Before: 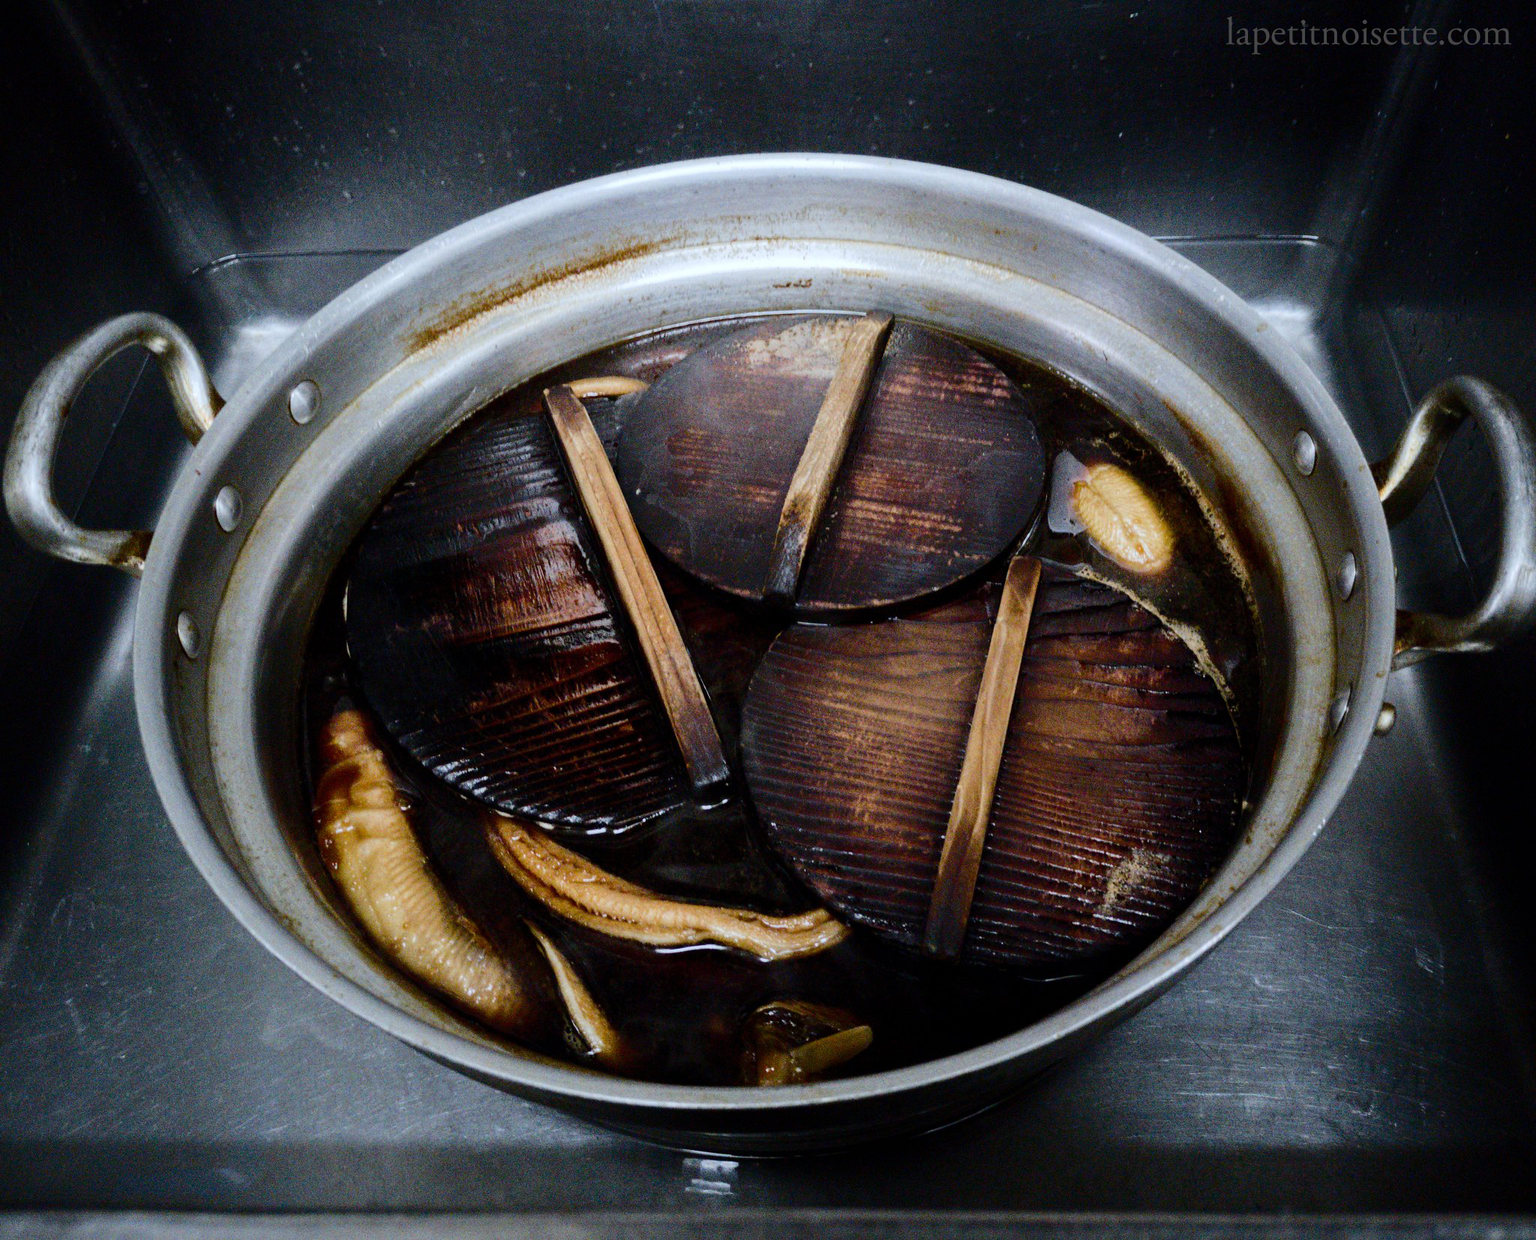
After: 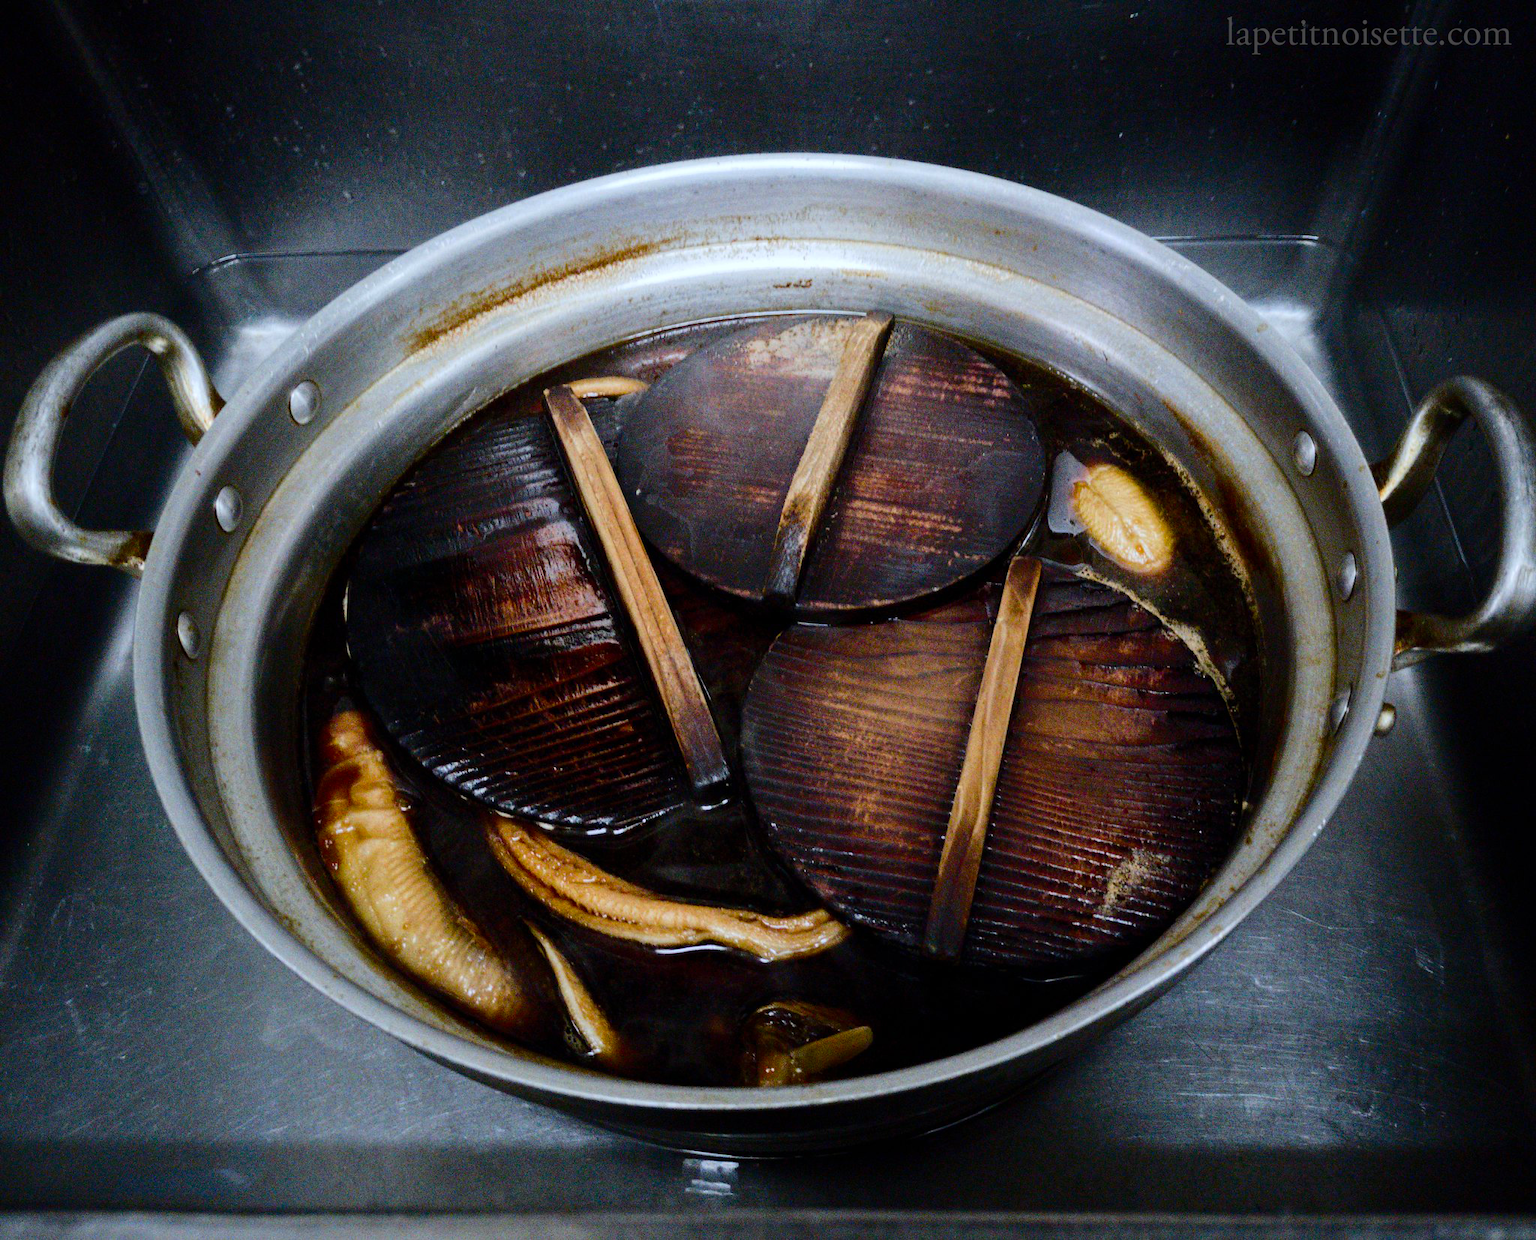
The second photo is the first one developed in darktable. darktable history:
contrast brightness saturation: saturation 0.181
